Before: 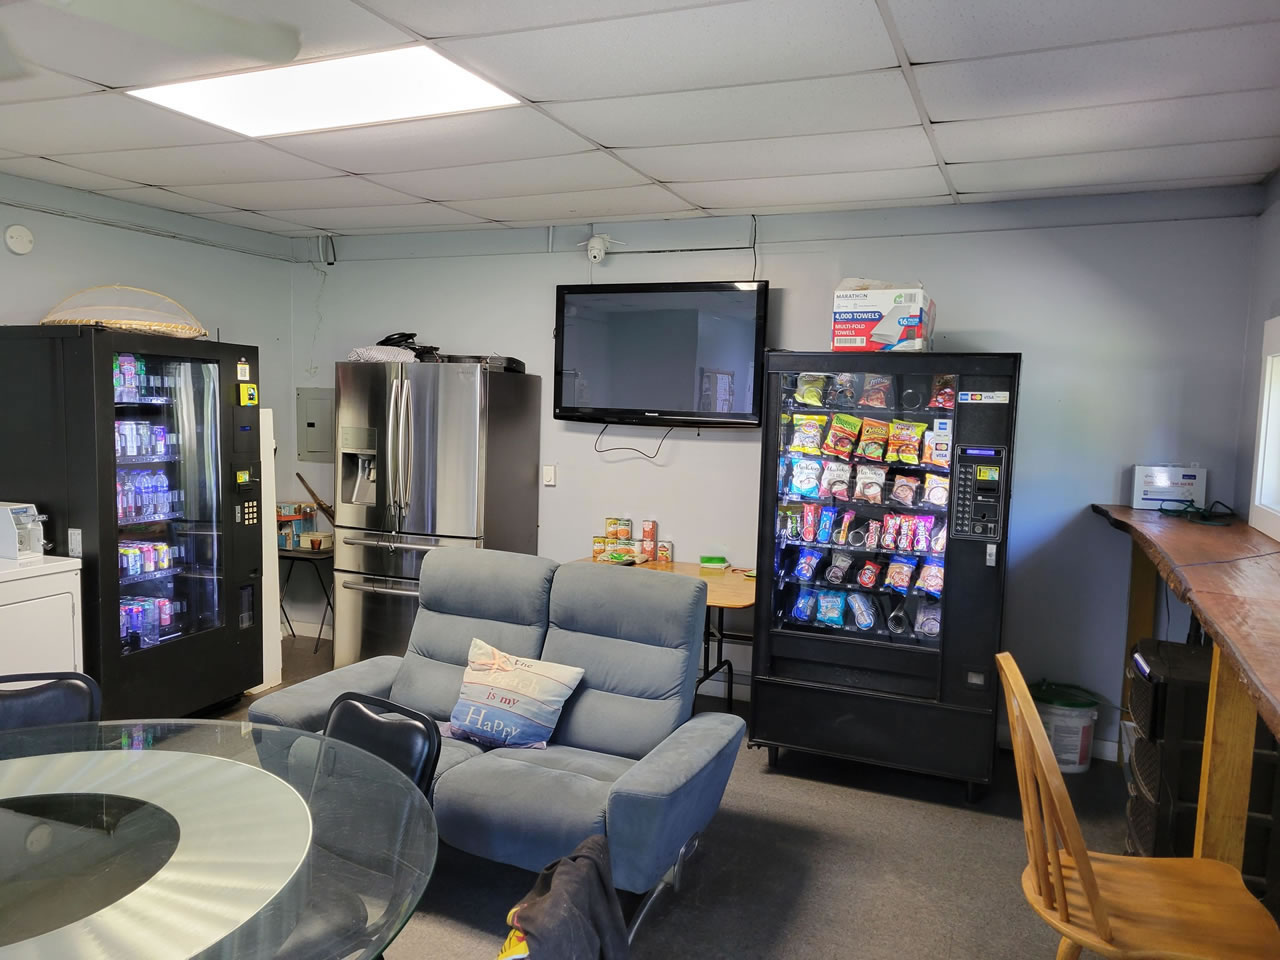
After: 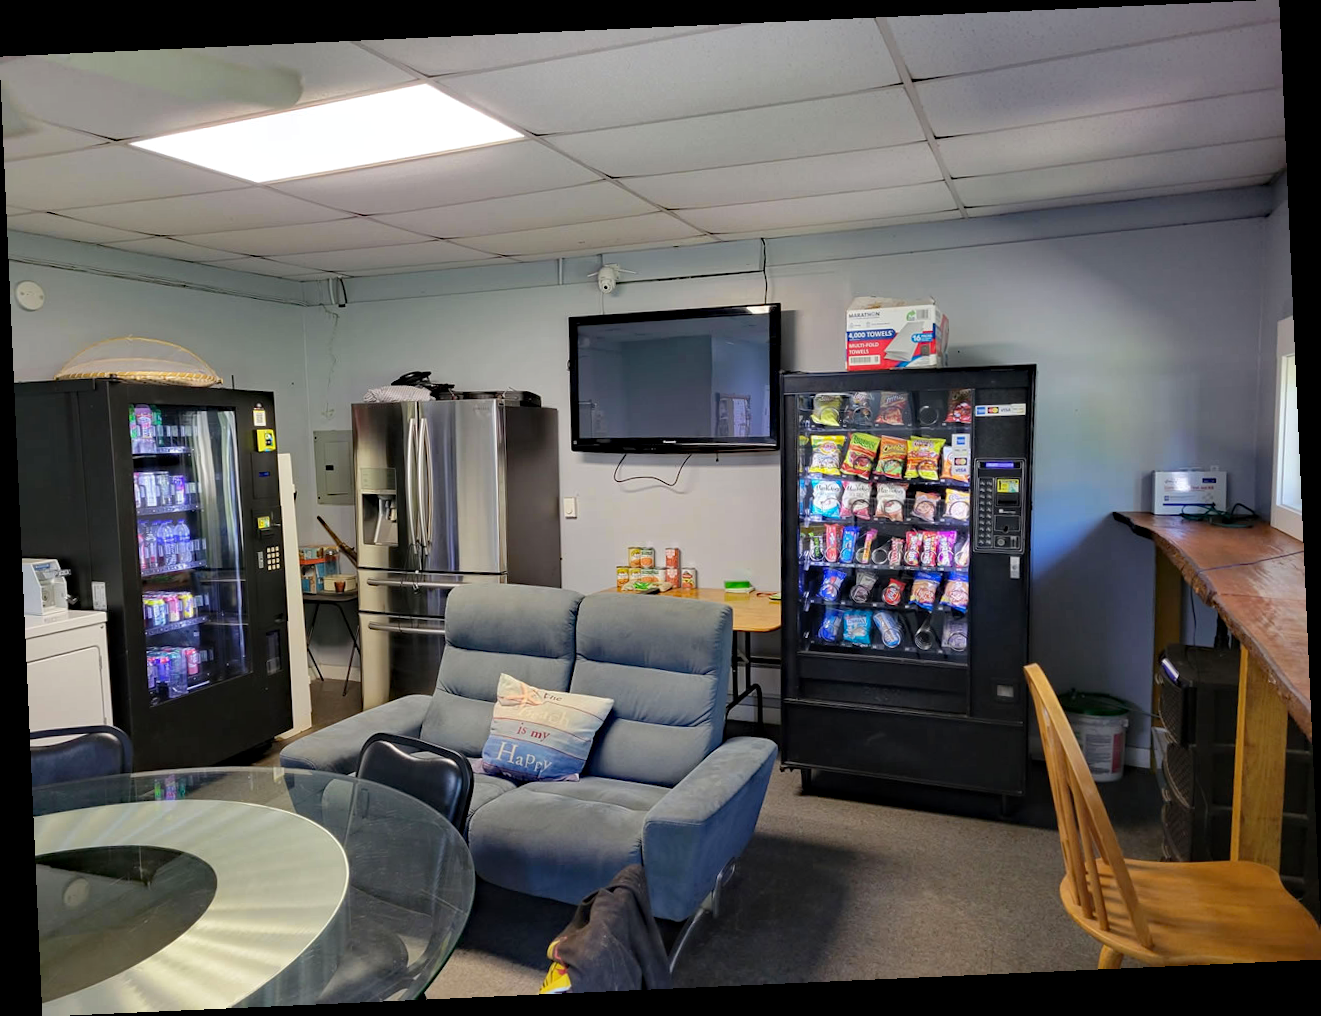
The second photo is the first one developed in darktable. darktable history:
exposure: compensate highlight preservation false
rotate and perspective: rotation -2.56°, automatic cropping off
haze removal: strength 0.29, distance 0.25, compatibility mode true, adaptive false
